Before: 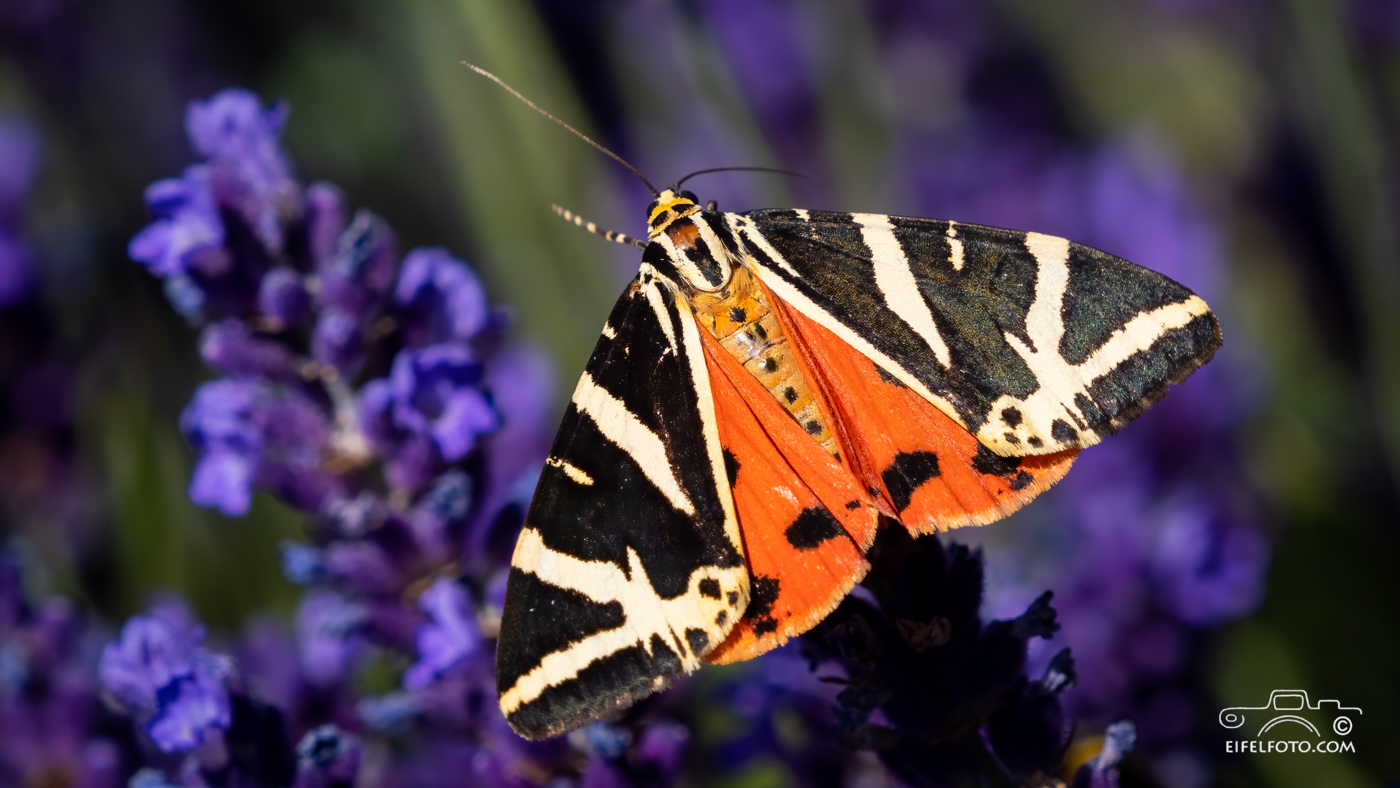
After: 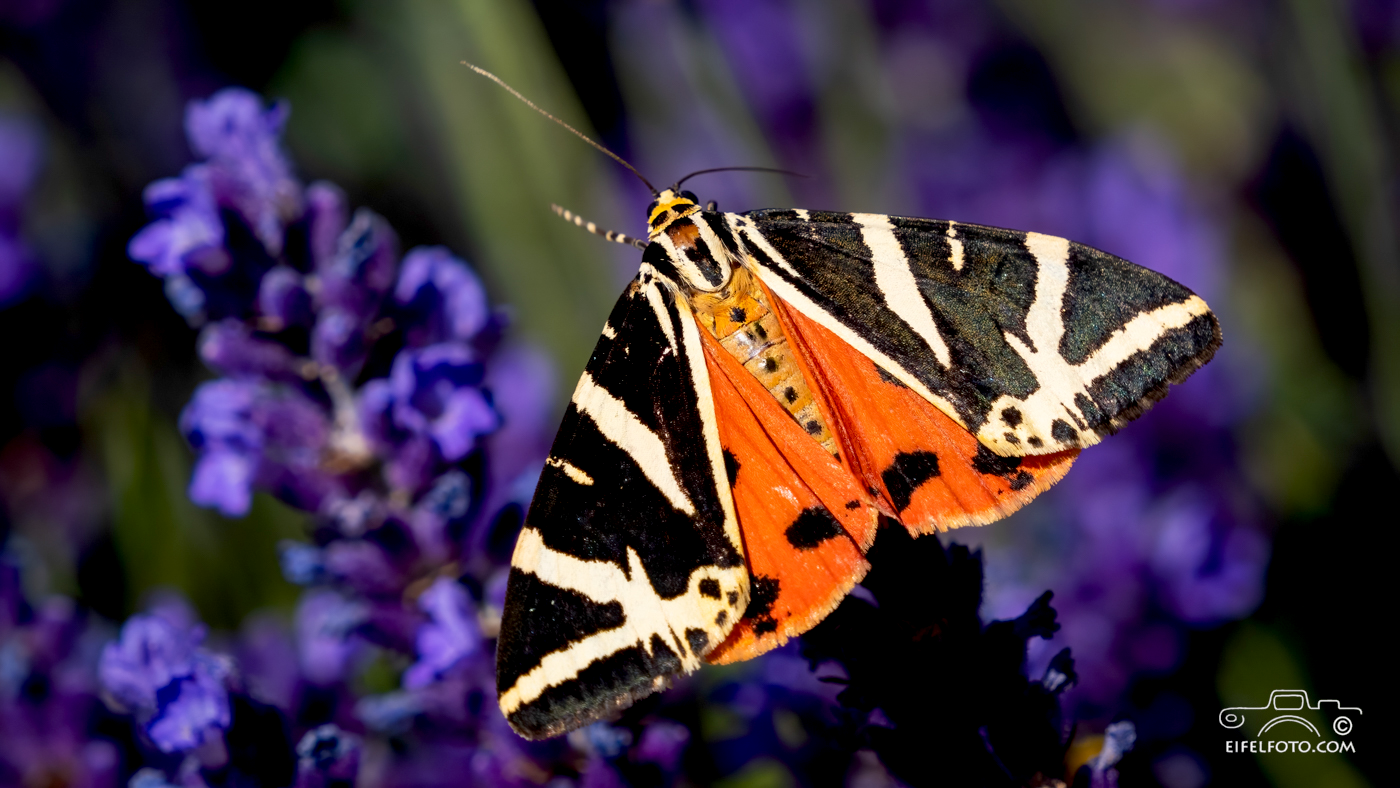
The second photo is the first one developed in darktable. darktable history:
exposure: black level correction 0.009, exposure 0.017 EV, compensate exposure bias true, compensate highlight preservation false
